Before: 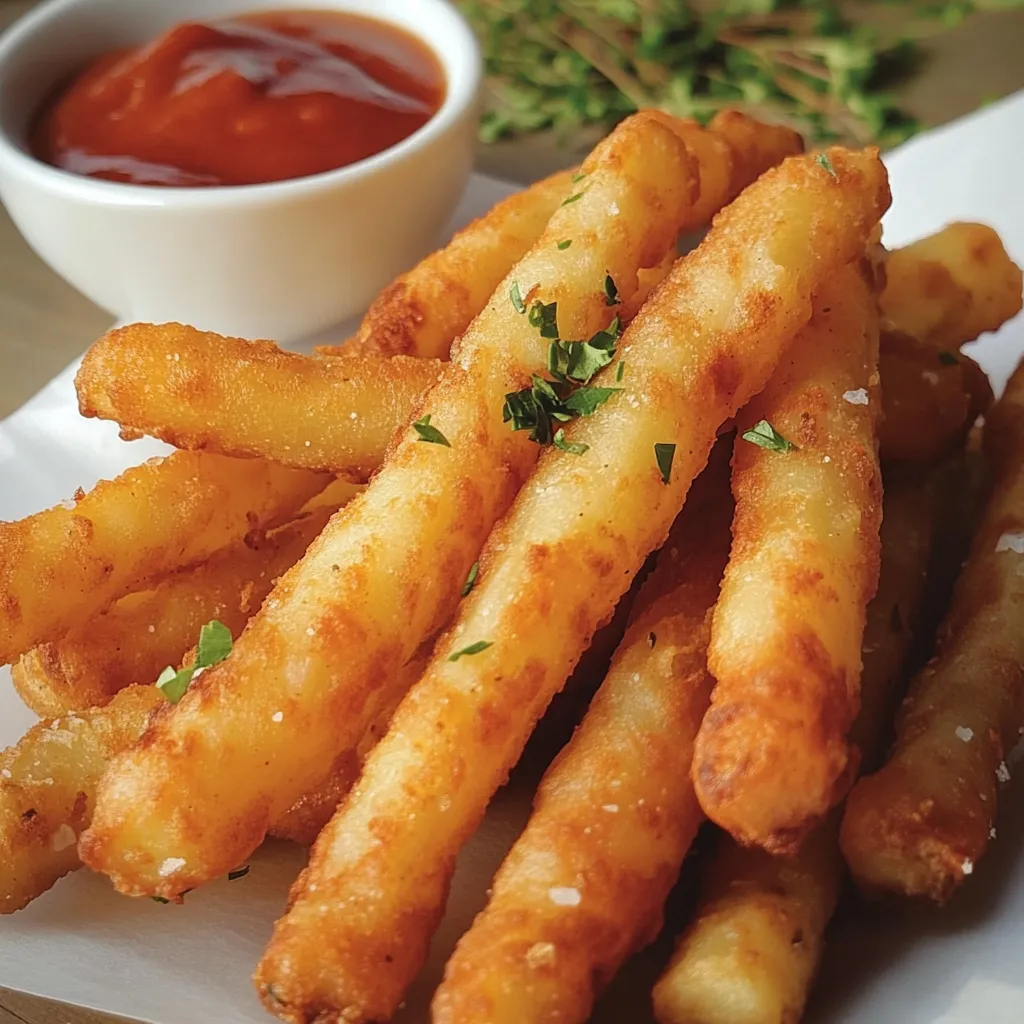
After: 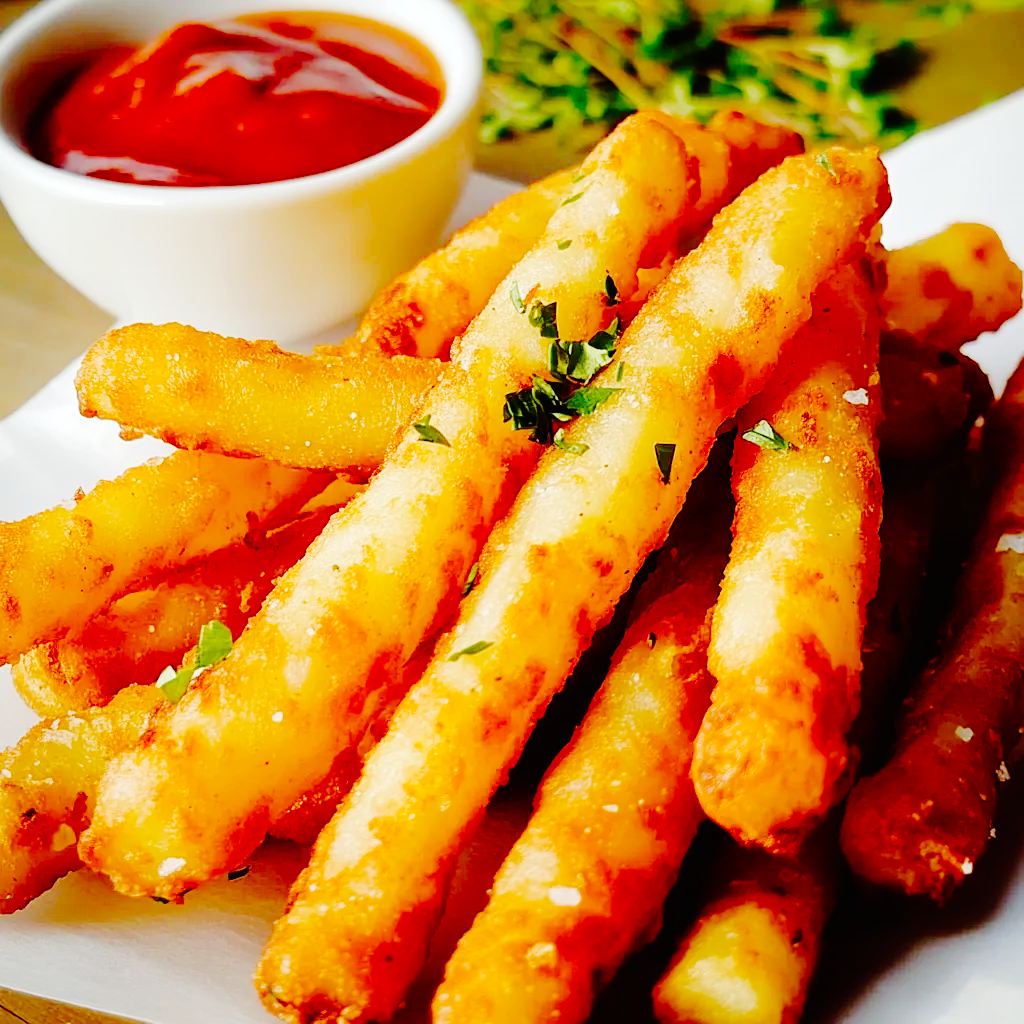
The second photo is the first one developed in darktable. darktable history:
color balance rgb: perceptual saturation grading › global saturation 25.97%, perceptual saturation grading › highlights -28.76%, perceptual saturation grading › mid-tones 15.176%, perceptual saturation grading › shadows 34.342%
base curve: curves: ch0 [(0, 0) (0.036, 0.01) (0.123, 0.254) (0.258, 0.504) (0.507, 0.748) (1, 1)], preserve colors none
